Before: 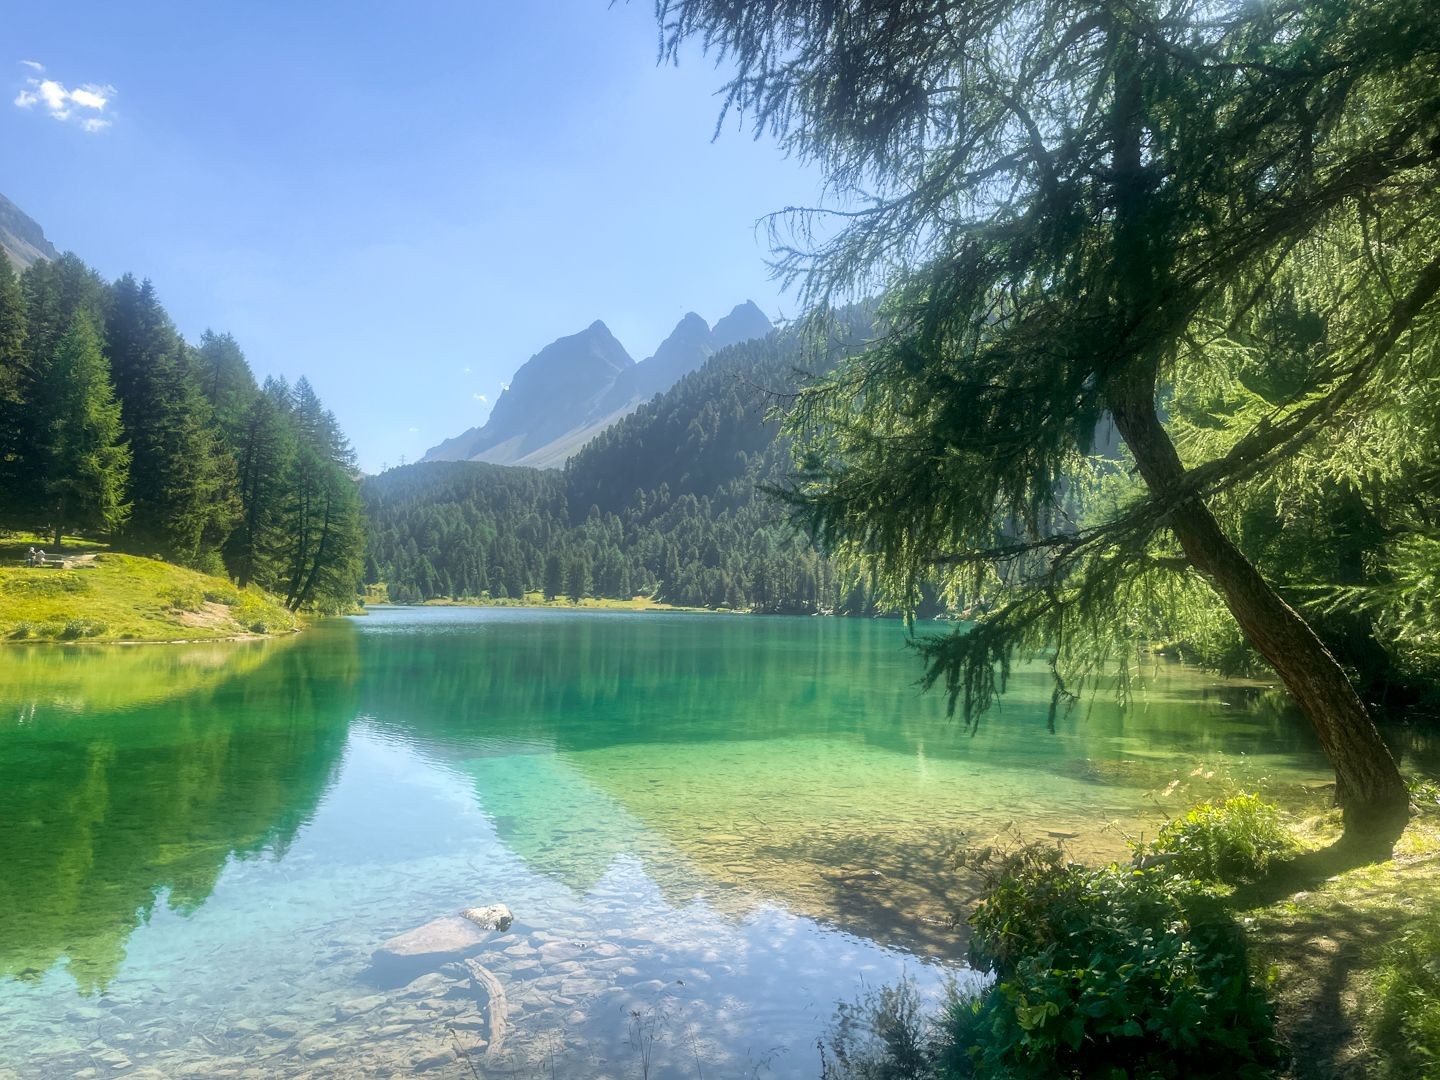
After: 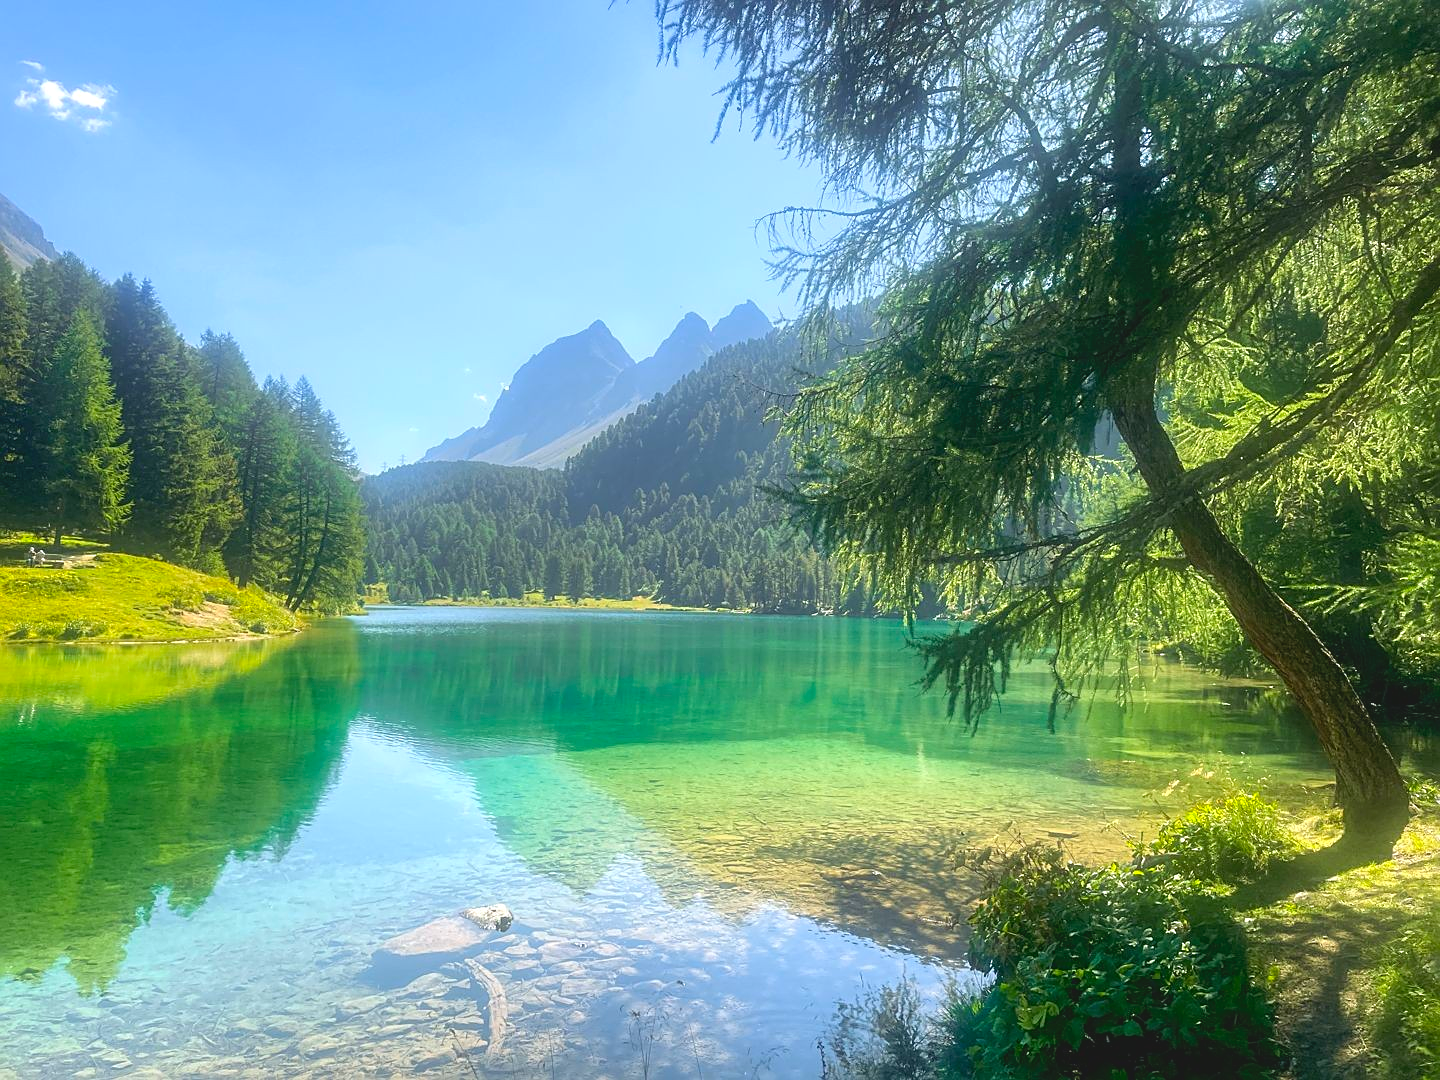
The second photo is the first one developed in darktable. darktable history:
sharpen: on, module defaults
contrast brightness saturation: contrast -0.177, saturation 0.186
exposure: black level correction 0.001, exposure 0.498 EV, compensate highlight preservation false
